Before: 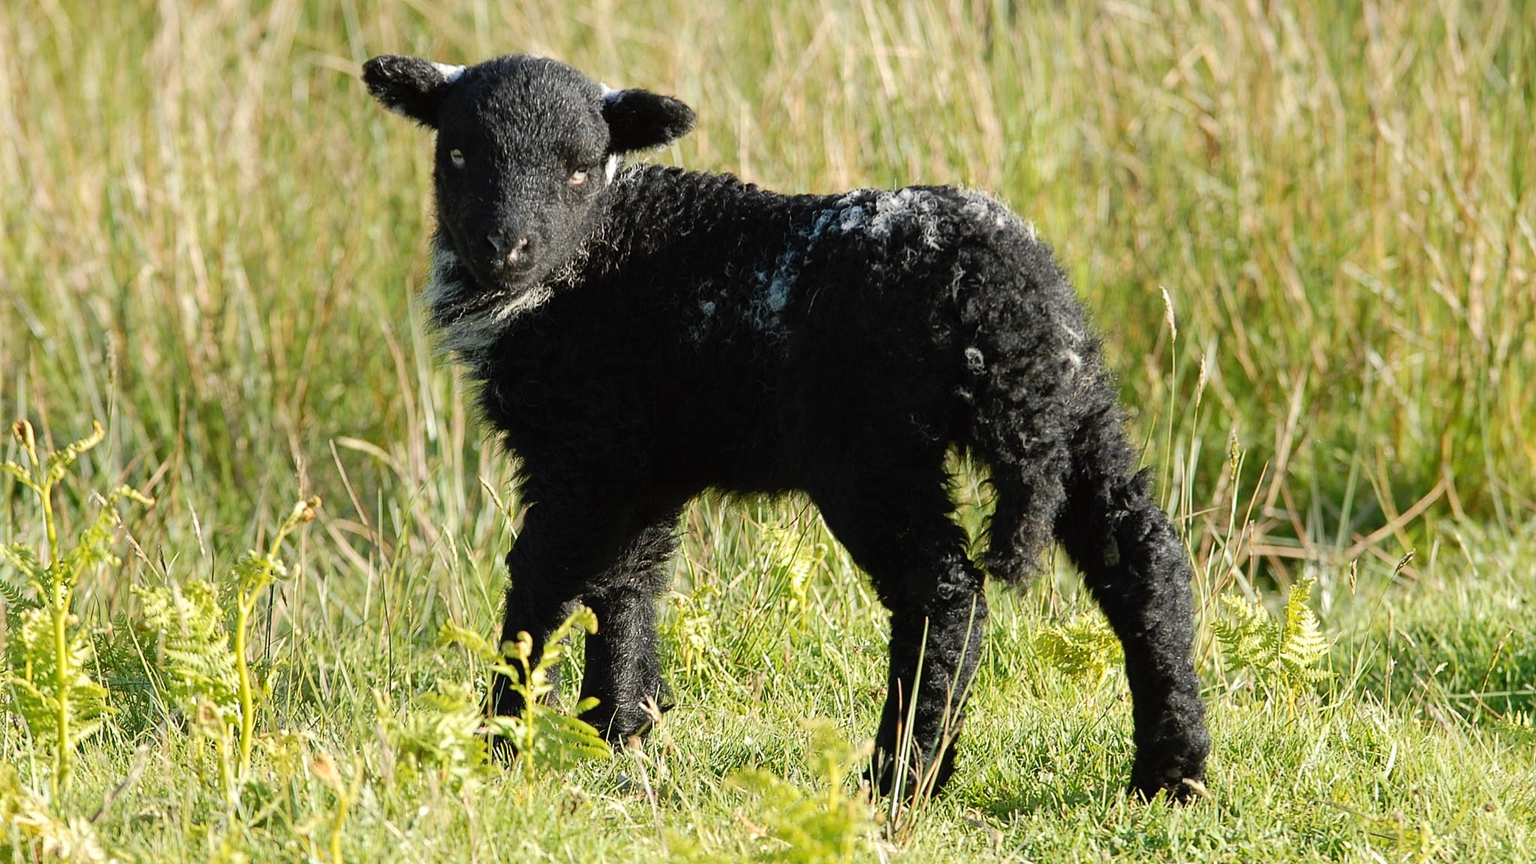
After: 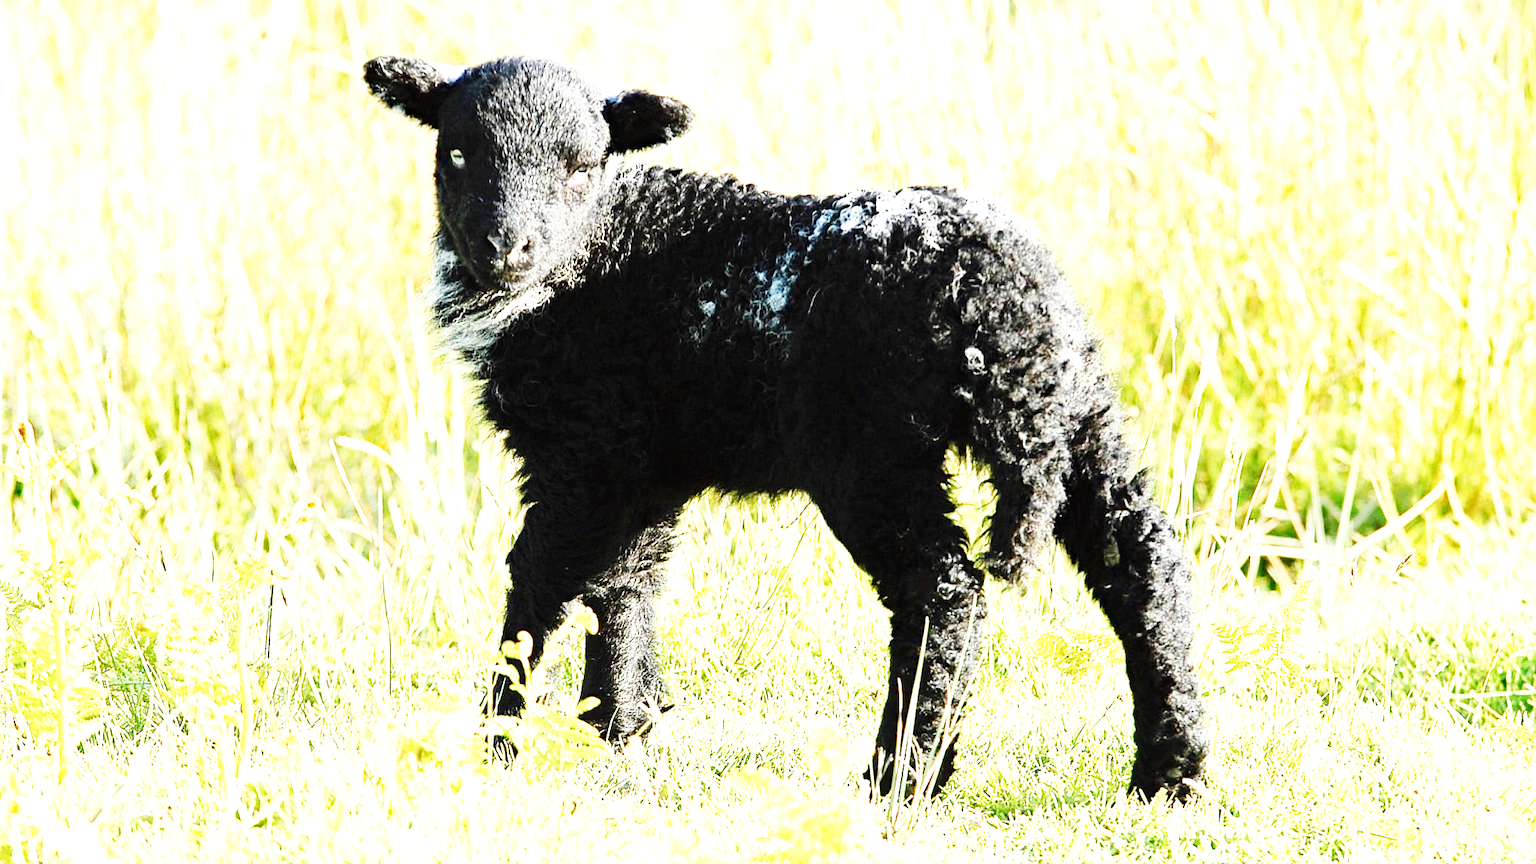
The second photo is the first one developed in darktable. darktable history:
haze removal: compatibility mode true, adaptive false
contrast brightness saturation: saturation -0.17
base curve: curves: ch0 [(0, 0) (0.007, 0.004) (0.027, 0.03) (0.046, 0.07) (0.207, 0.54) (0.442, 0.872) (0.673, 0.972) (1, 1)], preserve colors none
tone equalizer: on, module defaults
exposure: black level correction 0, exposure 1.45 EV, compensate exposure bias true, compensate highlight preservation false
